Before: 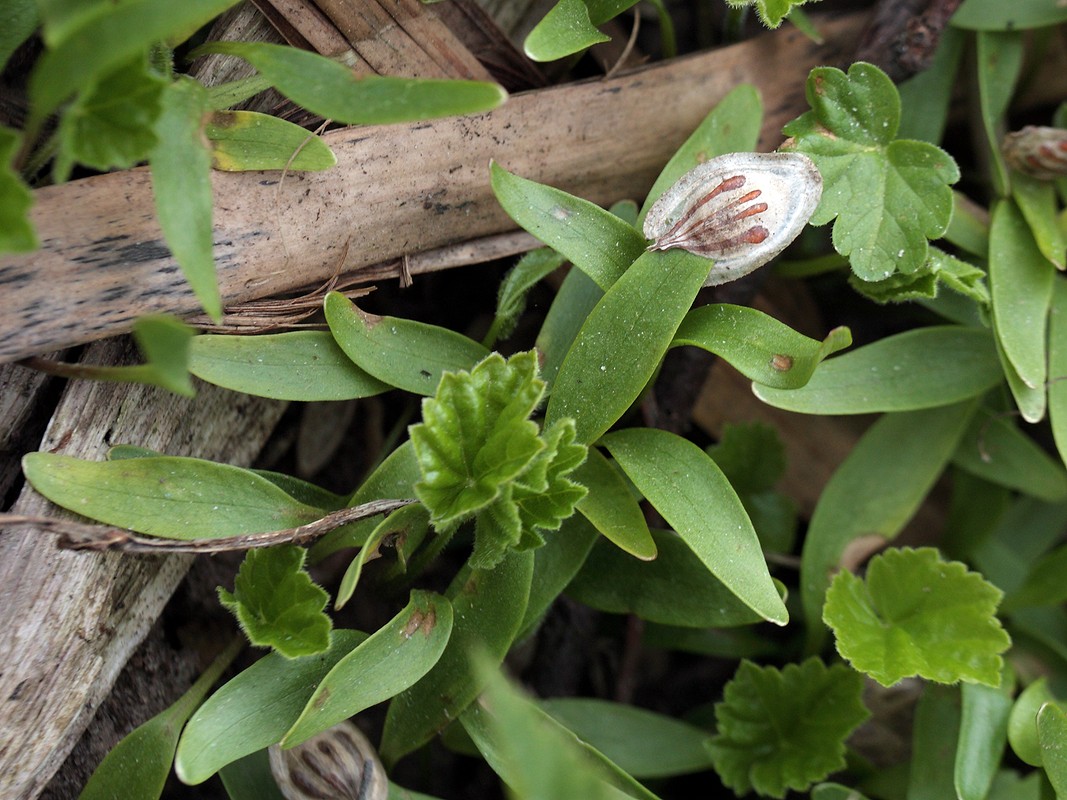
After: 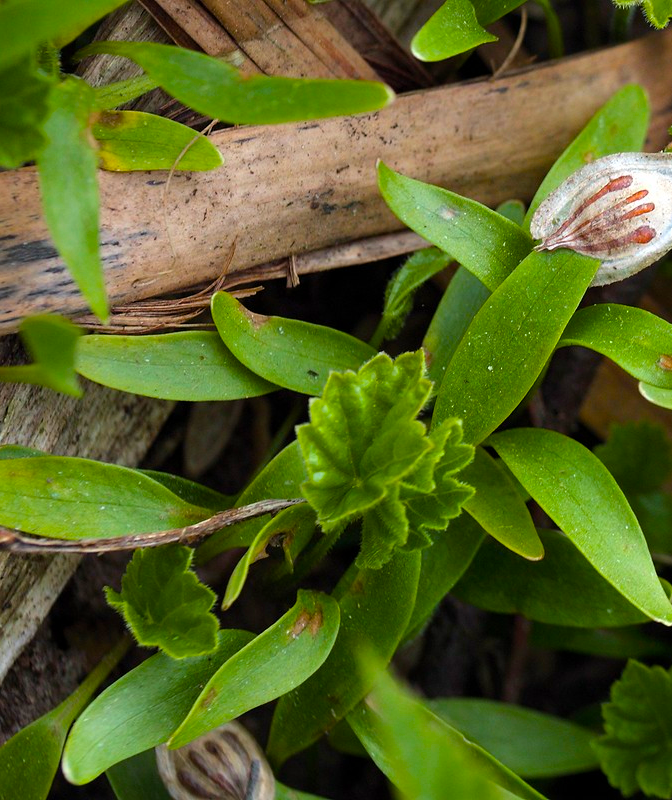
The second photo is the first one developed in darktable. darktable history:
crop: left 10.598%, right 26.385%
color balance rgb: shadows lift › luminance -9.012%, linear chroma grading › global chroma 9.911%, perceptual saturation grading › global saturation 30.164%, global vibrance 33.627%
